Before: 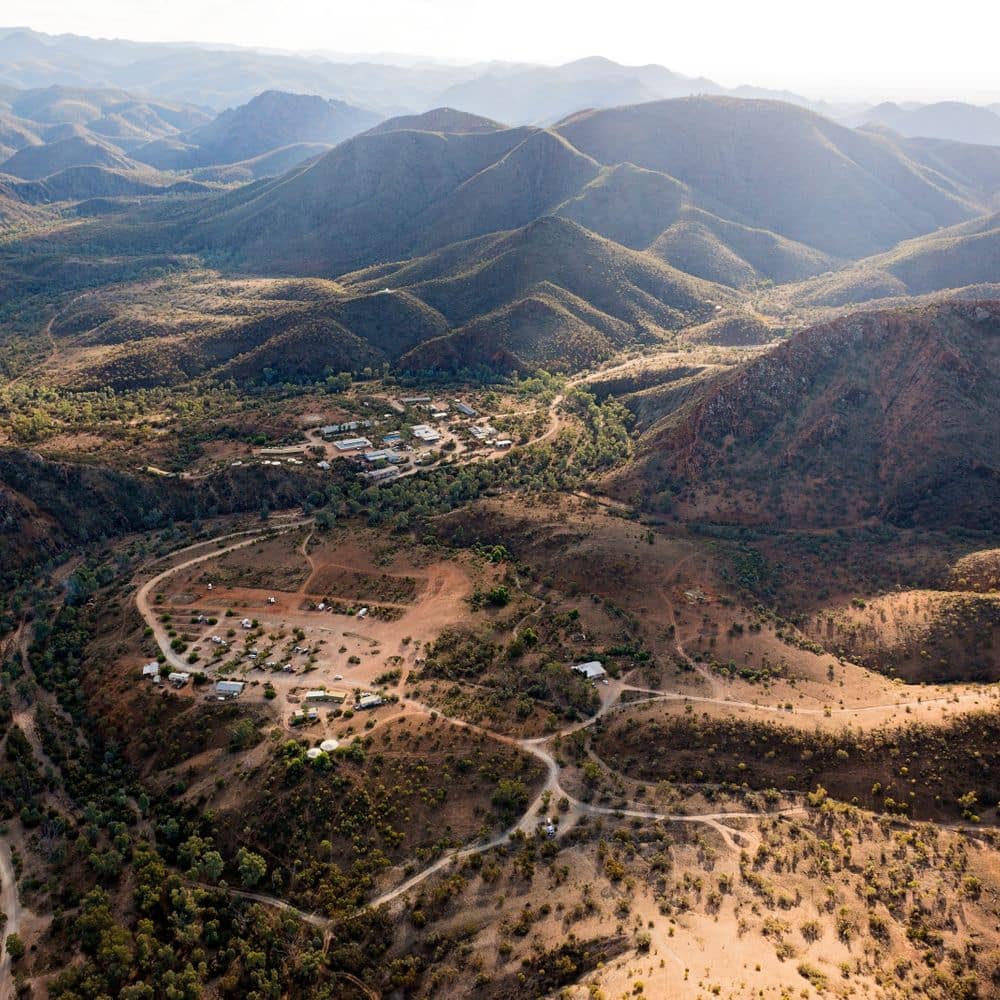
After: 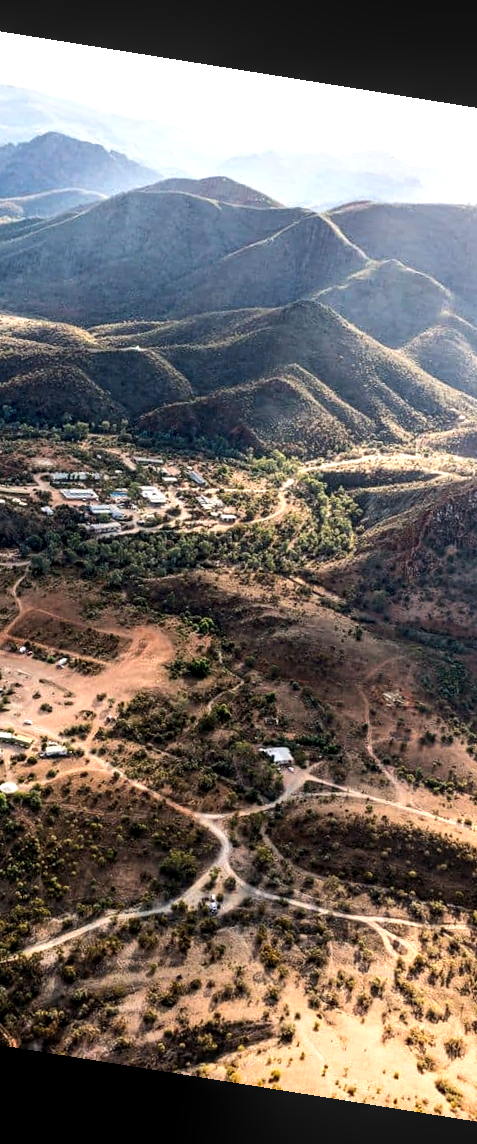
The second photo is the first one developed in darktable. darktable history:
local contrast: detail 130%
shadows and highlights: white point adjustment 0.1, highlights -70, soften with gaussian
tone equalizer: -8 EV -0.75 EV, -7 EV -0.7 EV, -6 EV -0.6 EV, -5 EV -0.4 EV, -3 EV 0.4 EV, -2 EV 0.6 EV, -1 EV 0.7 EV, +0 EV 0.75 EV, edges refinement/feathering 500, mask exposure compensation -1.57 EV, preserve details no
crop: left 31.229%, right 27.105%
white balance: emerald 1
rotate and perspective: rotation 9.12°, automatic cropping off
